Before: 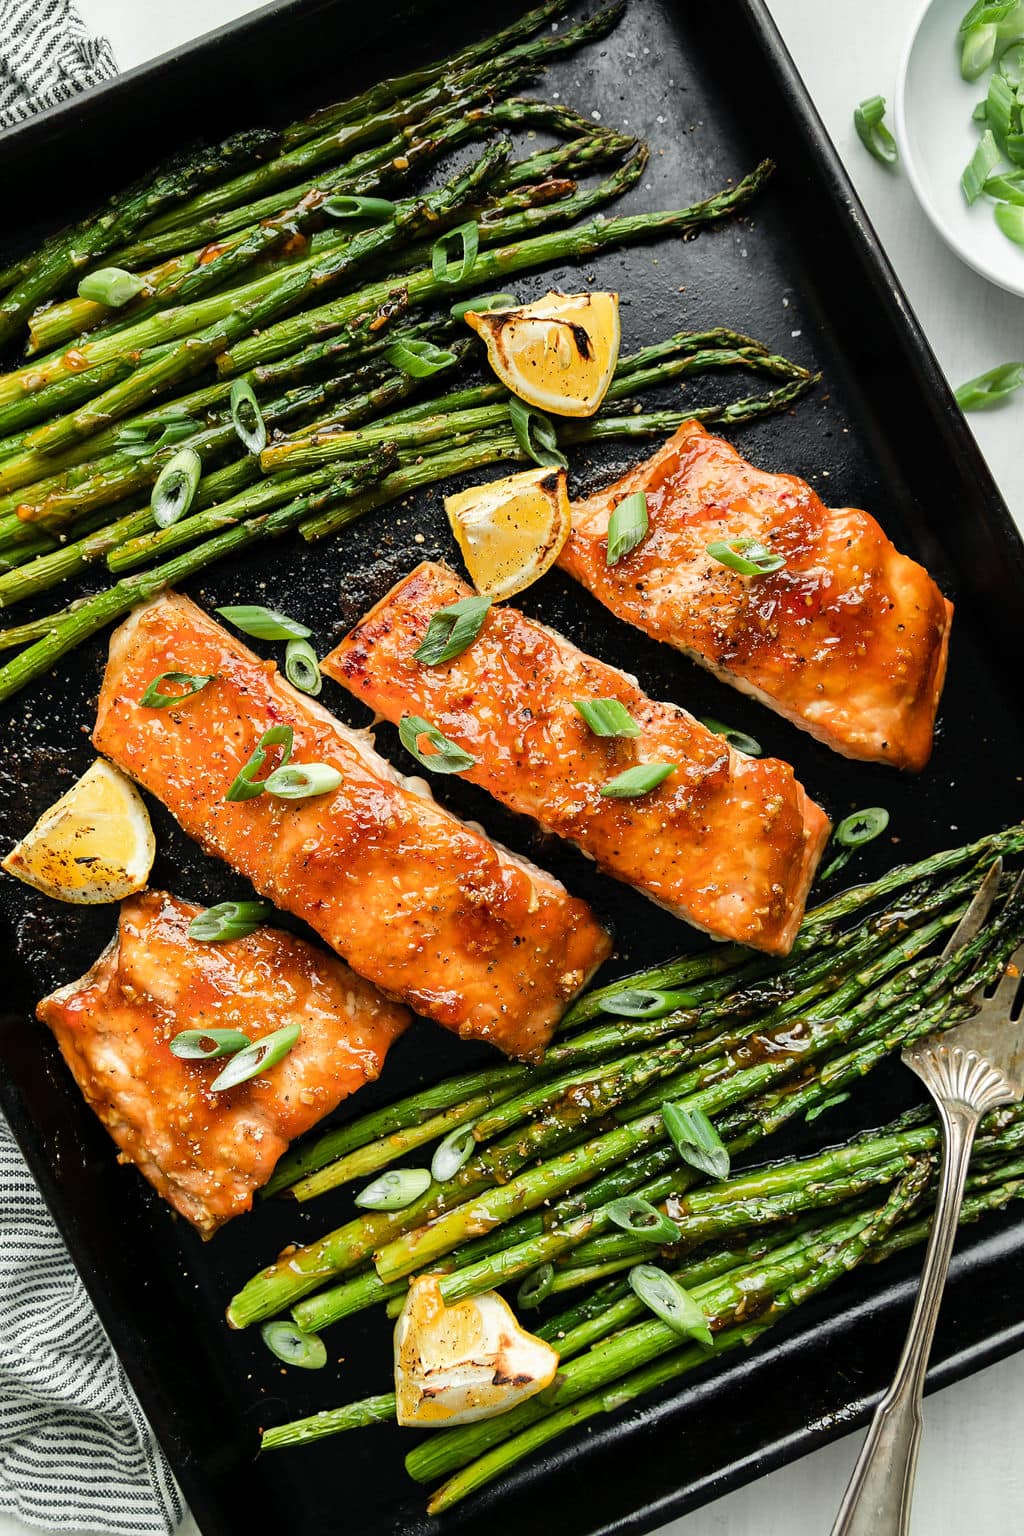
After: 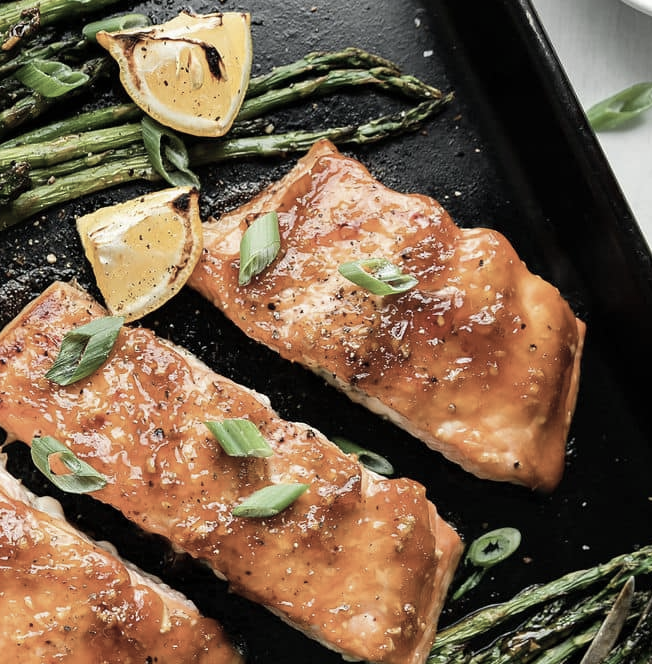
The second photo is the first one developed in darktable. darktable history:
crop: left 36.005%, top 18.293%, right 0.31%, bottom 38.444%
color correction: saturation 0.57
